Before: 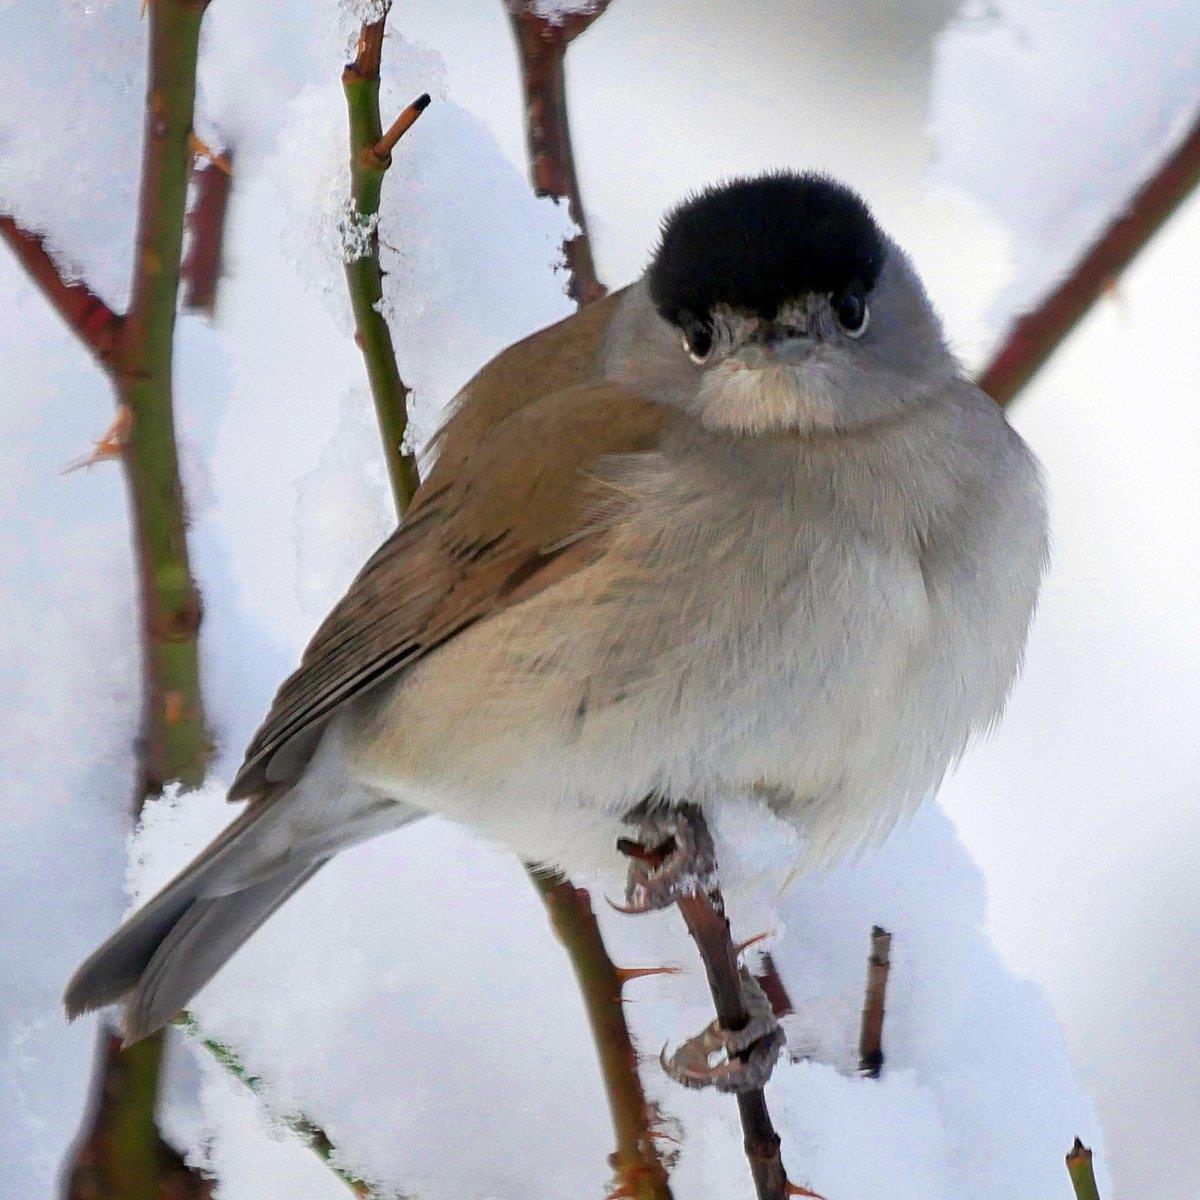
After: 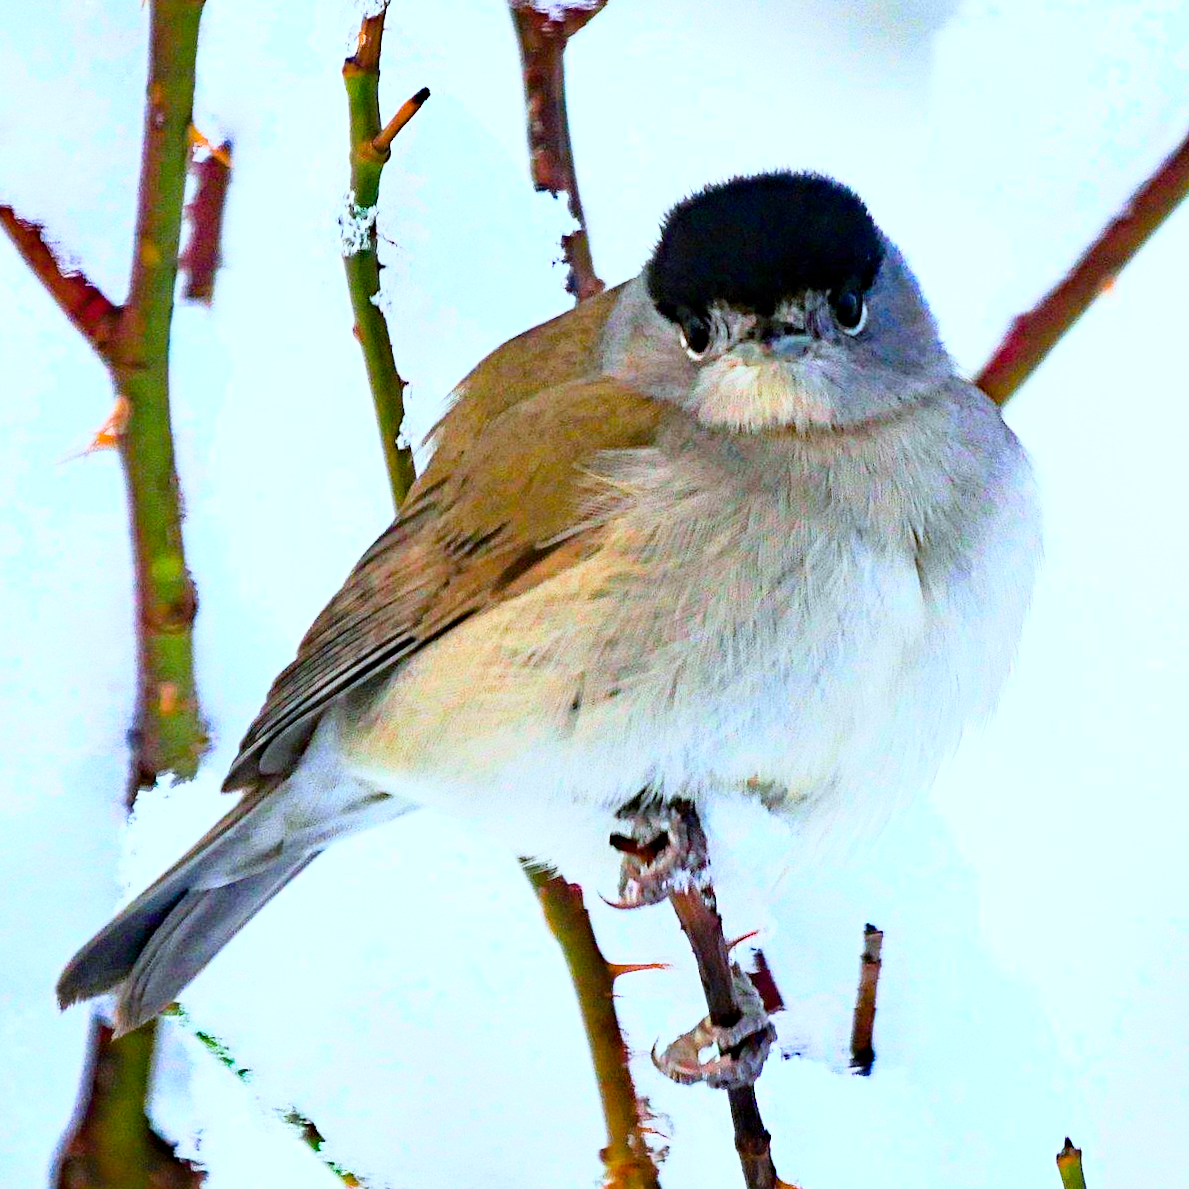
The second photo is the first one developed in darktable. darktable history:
color balance rgb: linear chroma grading › shadows 32%, linear chroma grading › global chroma -2%, linear chroma grading › mid-tones 4%, perceptual saturation grading › global saturation -2%, perceptual saturation grading › highlights -8%, perceptual saturation grading › mid-tones 8%, perceptual saturation grading › shadows 4%, perceptual brilliance grading › highlights 8%, perceptual brilliance grading › mid-tones 4%, perceptual brilliance grading › shadows 2%, global vibrance 16%, saturation formula JzAzBz (2021)
base curve: curves: ch0 [(0, 0) (0.018, 0.026) (0.143, 0.37) (0.33, 0.731) (0.458, 0.853) (0.735, 0.965) (0.905, 0.986) (1, 1)]
rotate and perspective: rotation -1.17°, automatic cropping off
crop and rotate: angle -1.69°
color calibration: illuminant F (fluorescent), F source F9 (Cool White Deluxe 4150 K) – high CRI, x 0.374, y 0.373, temperature 4158.34 K
haze removal: strength 0.5, distance 0.43, compatibility mode true, adaptive false
